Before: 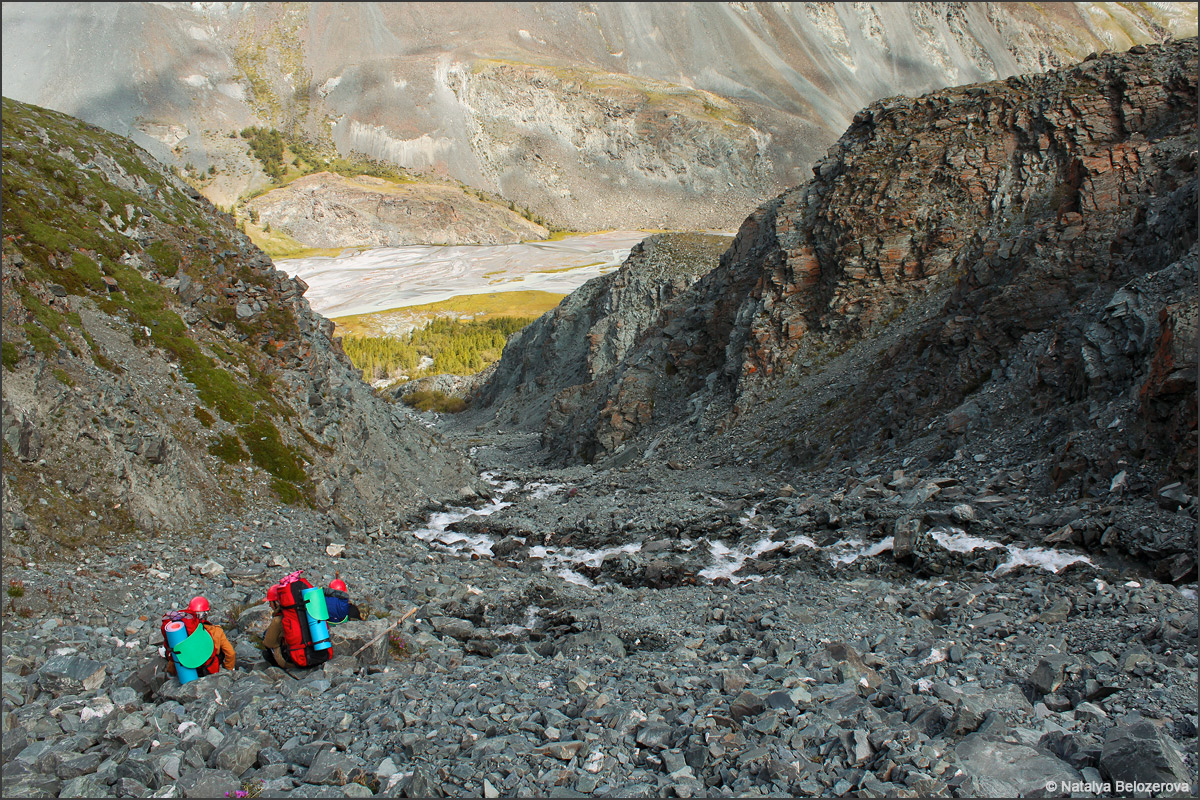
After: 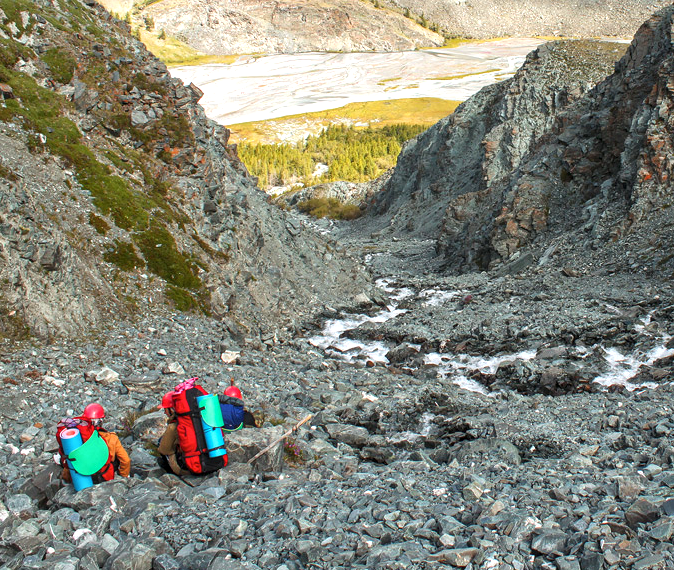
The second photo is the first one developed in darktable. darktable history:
crop: left 8.754%, top 24.155%, right 35.072%, bottom 4.494%
exposure: black level correction -0.002, exposure 0.538 EV, compensate highlight preservation false
local contrast: on, module defaults
